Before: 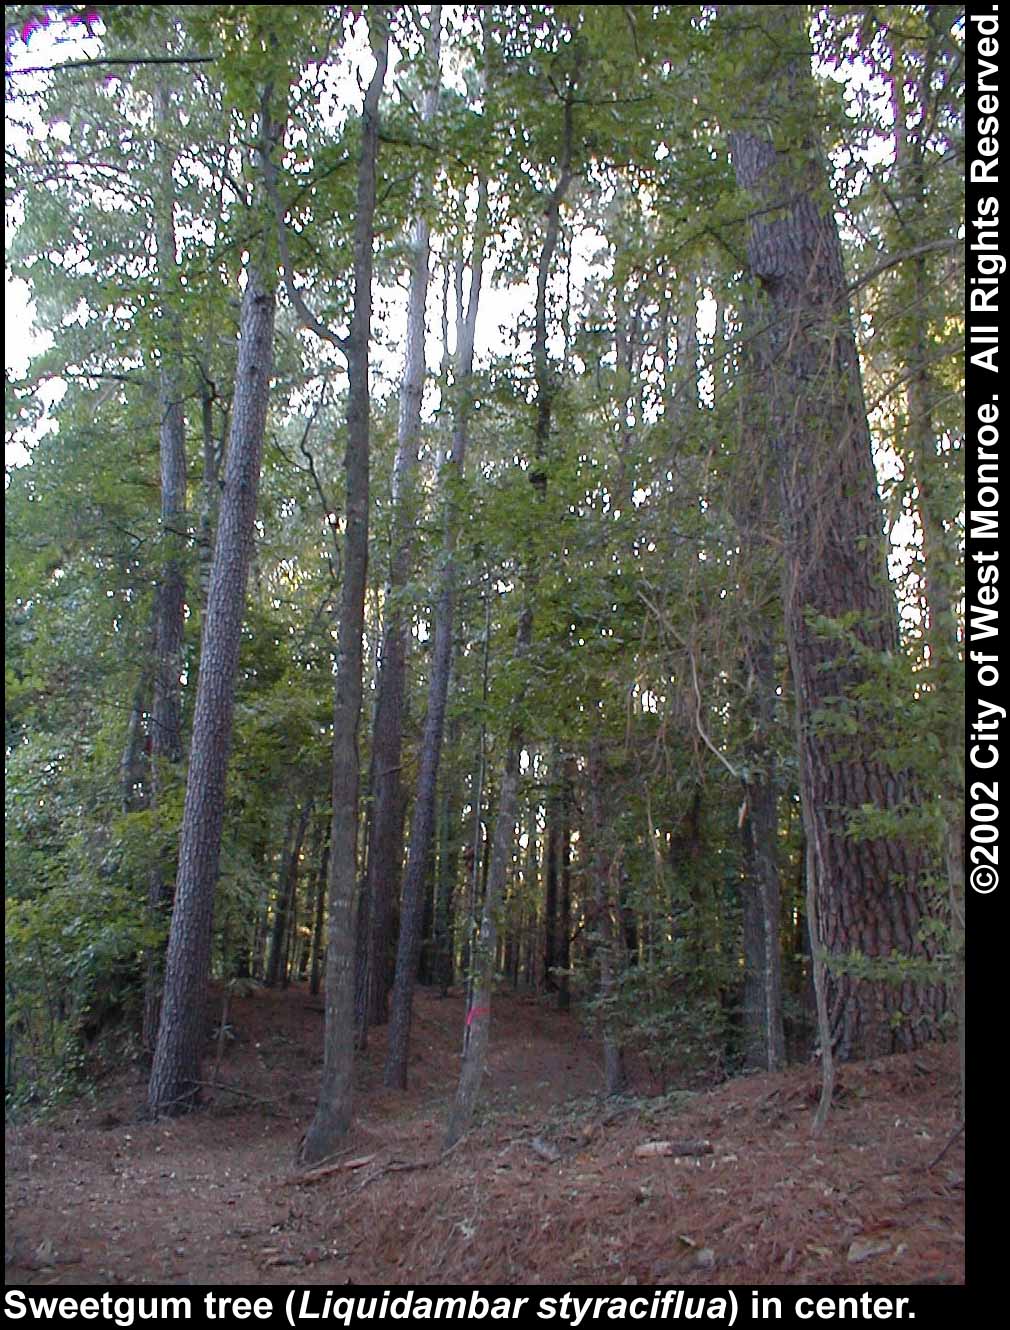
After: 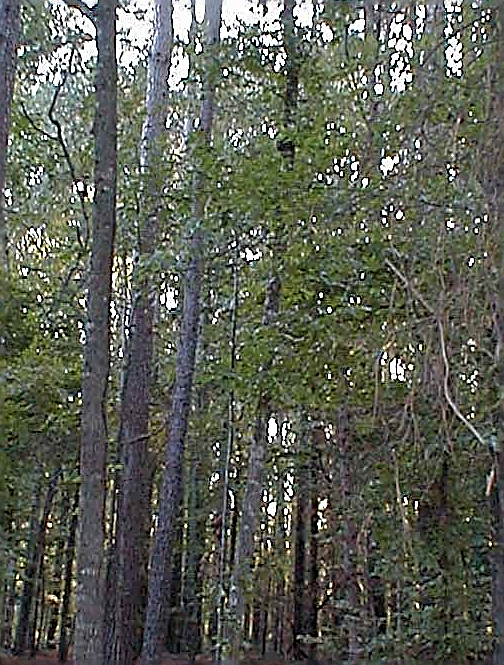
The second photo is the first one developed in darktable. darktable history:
crop: left 25%, top 25%, right 25%, bottom 25%
sharpen: amount 2
shadows and highlights: shadows 40, highlights -60
